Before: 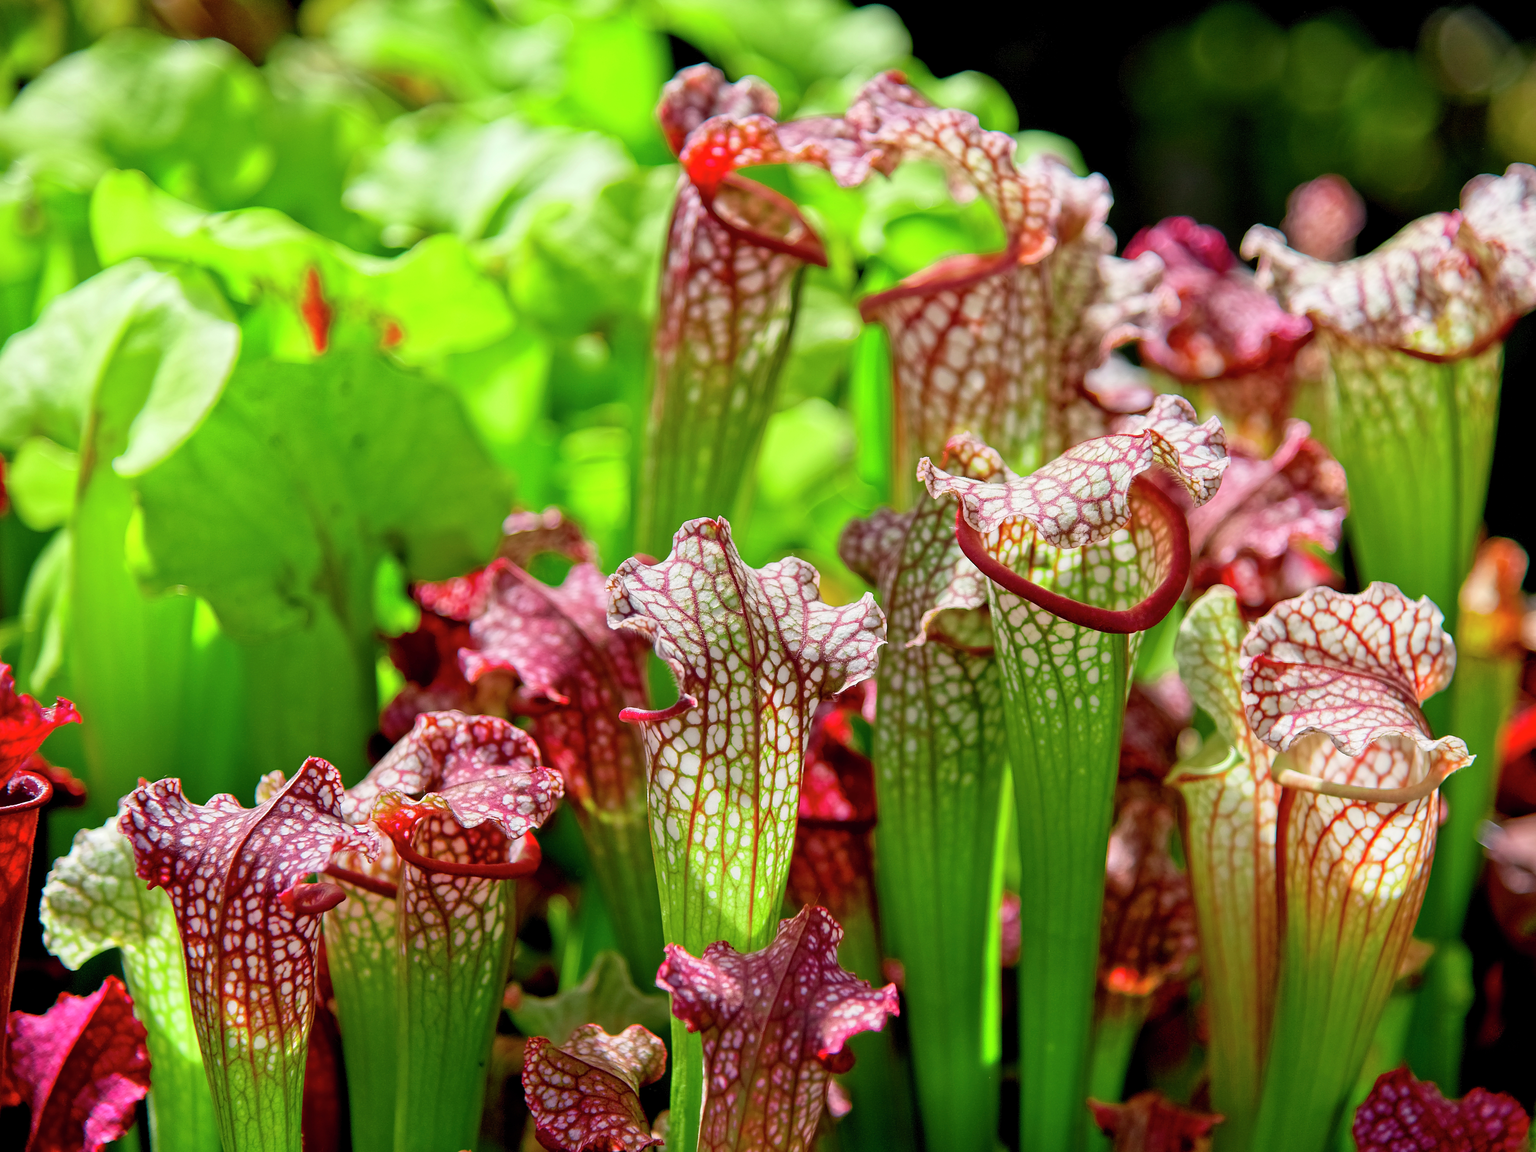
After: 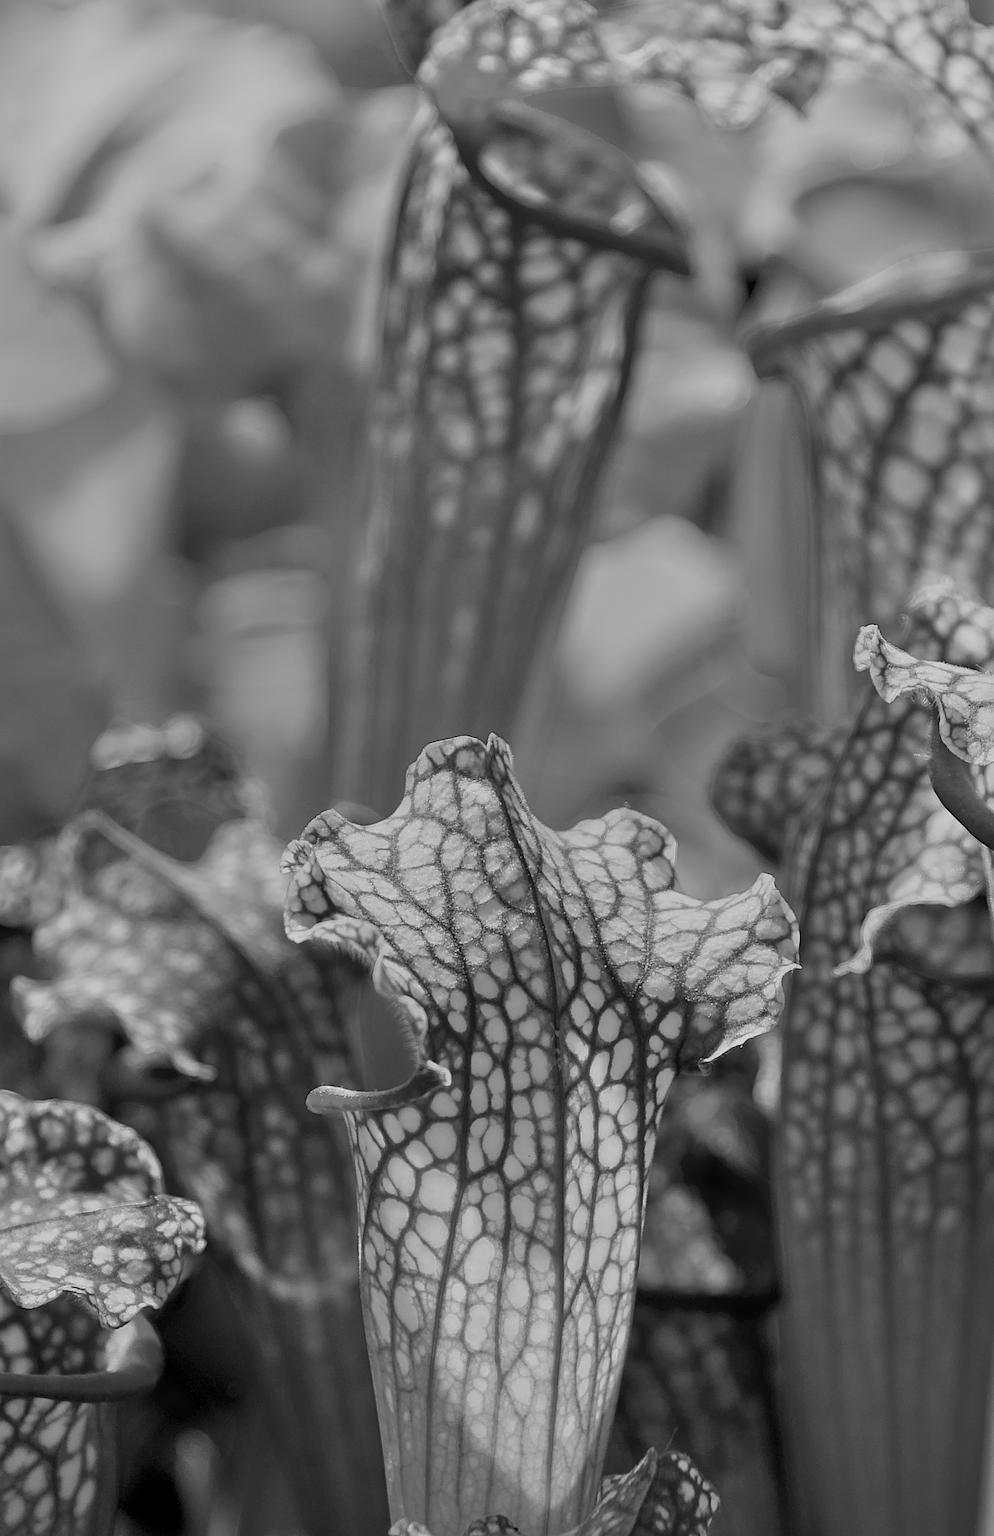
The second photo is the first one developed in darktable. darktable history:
tone equalizer: on, module defaults
monochrome: a 79.32, b 81.83, size 1.1
crop and rotate: left 29.476%, top 10.214%, right 35.32%, bottom 17.333%
